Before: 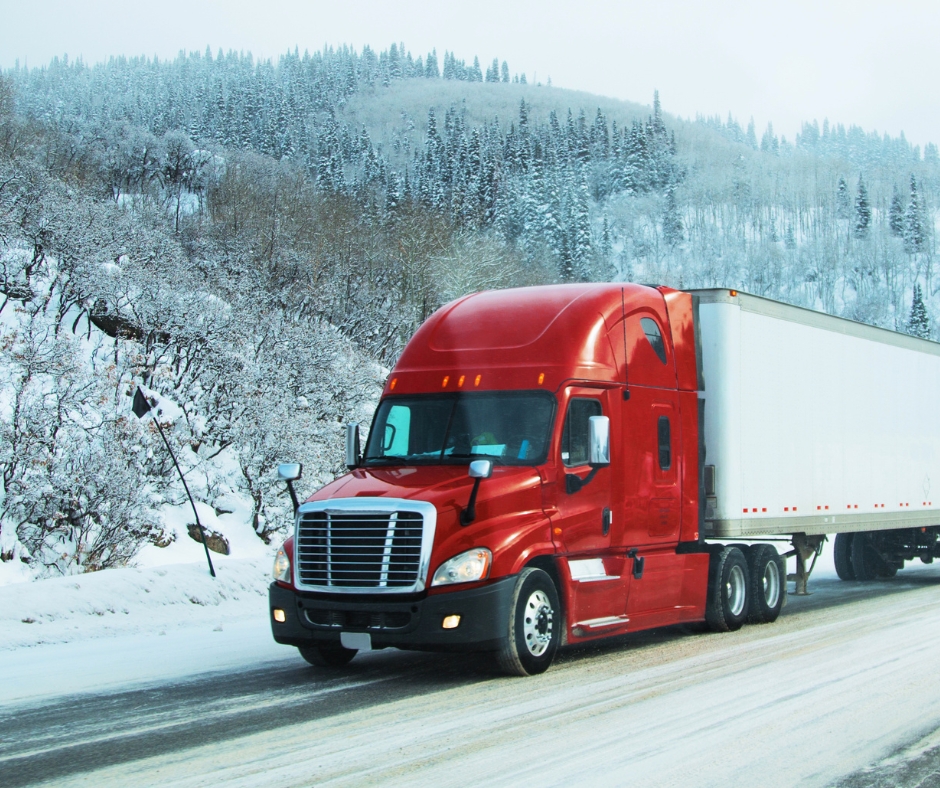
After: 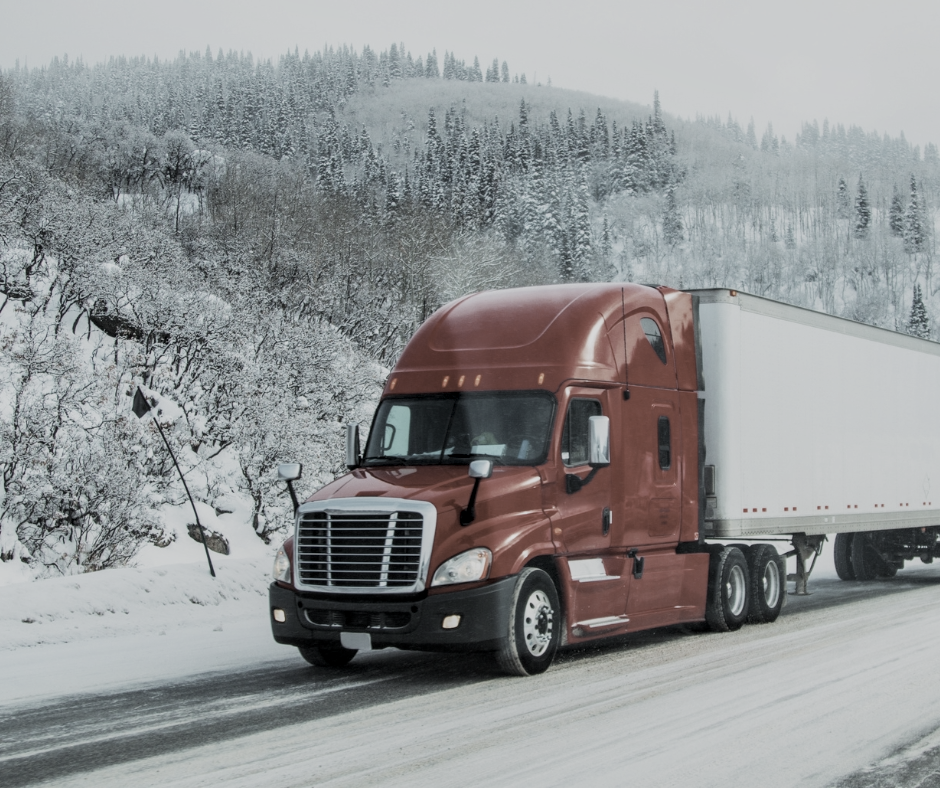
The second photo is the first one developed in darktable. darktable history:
local contrast: detail 130%
color correction: saturation 0.3
filmic rgb: black relative exposure -13 EV, threshold 3 EV, target white luminance 85%, hardness 6.3, latitude 42.11%, contrast 0.858, shadows ↔ highlights balance 8.63%, color science v4 (2020), enable highlight reconstruction true
